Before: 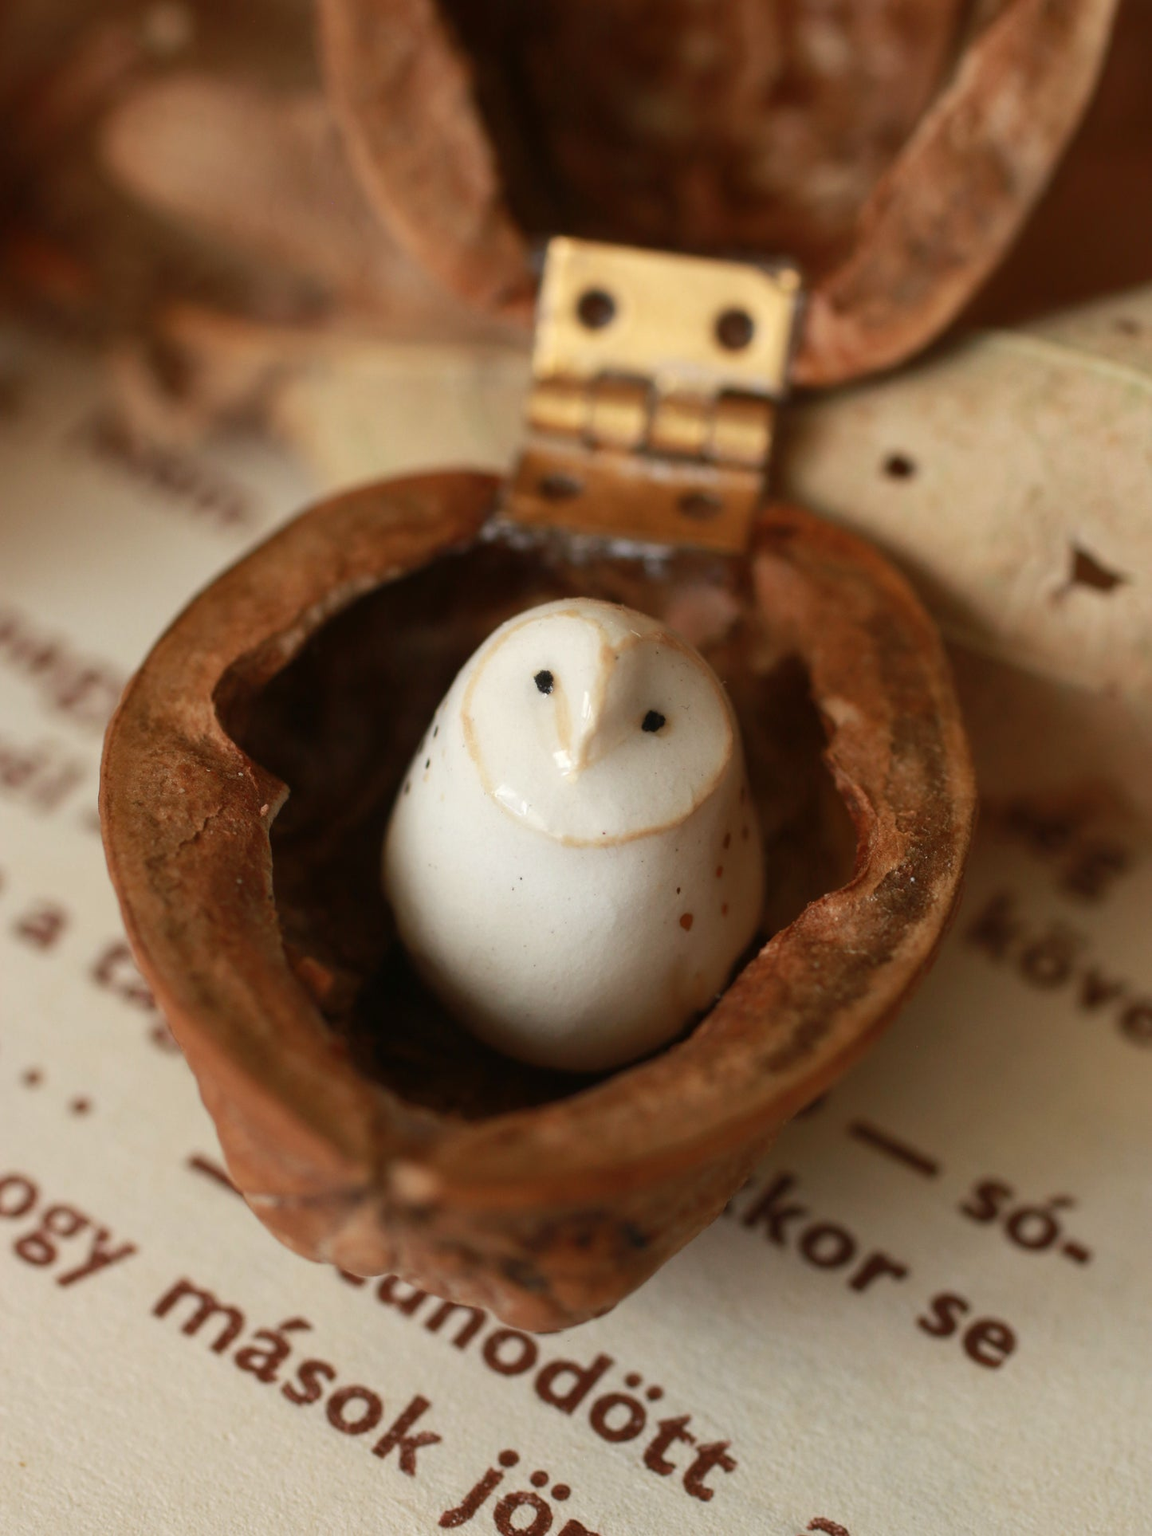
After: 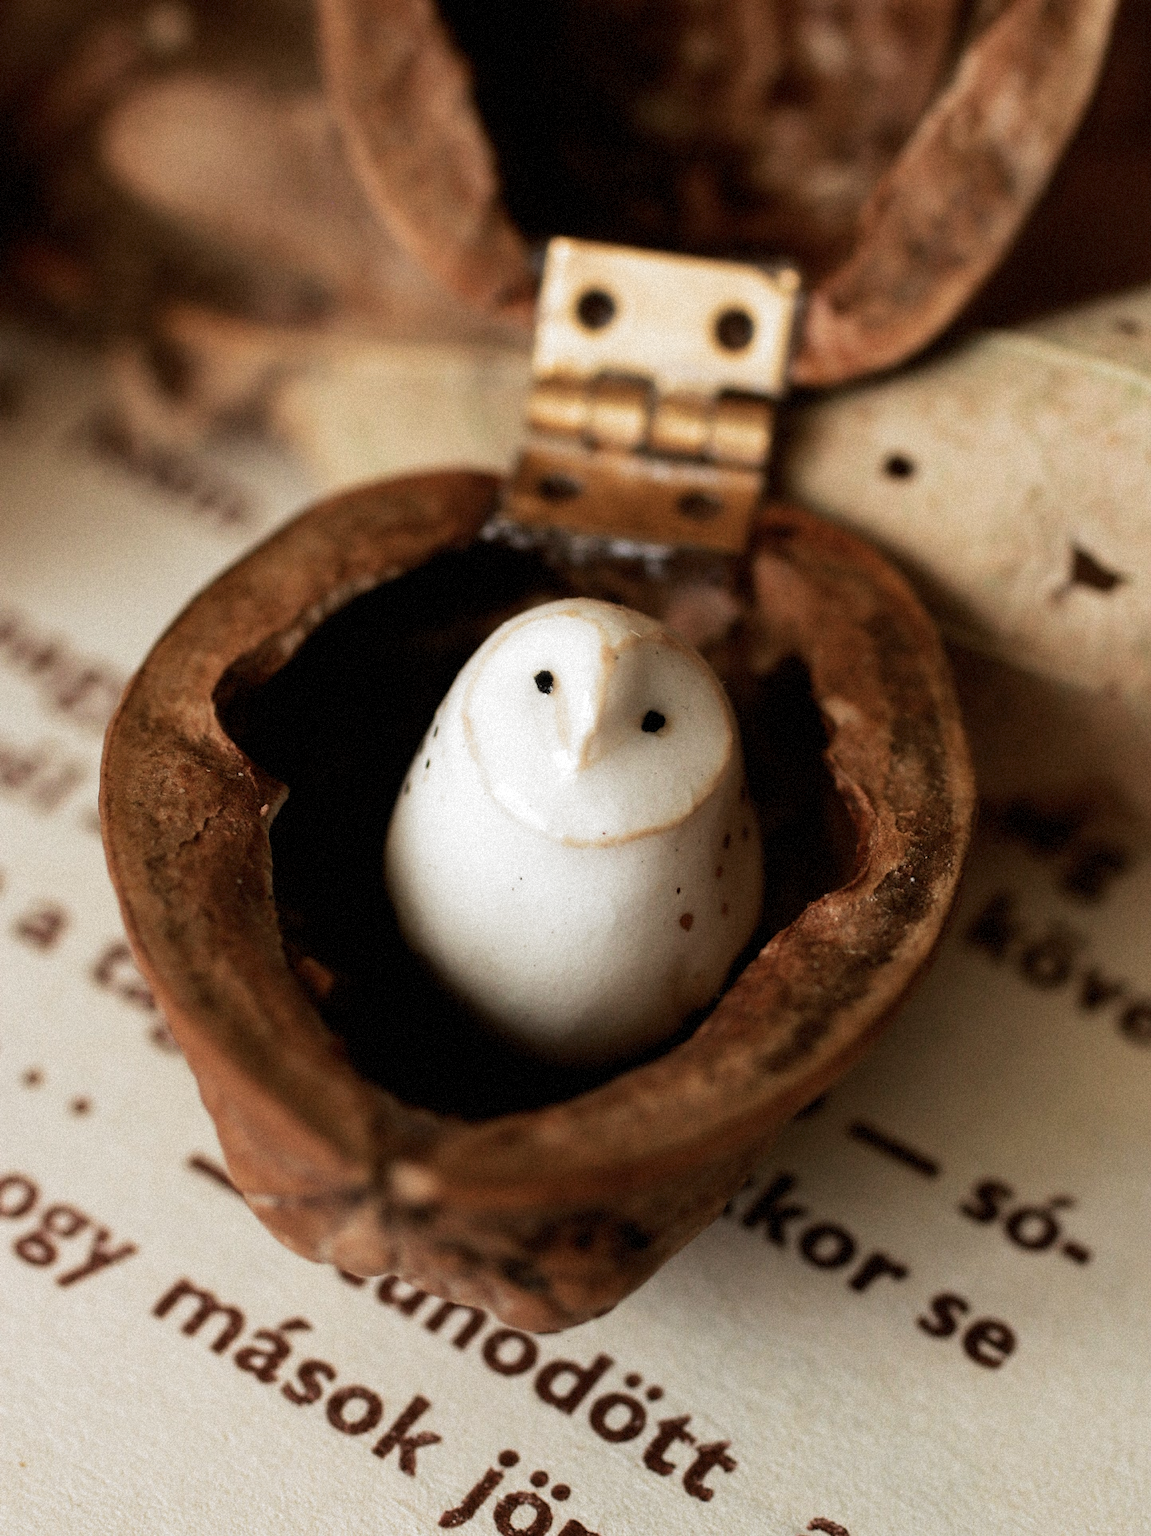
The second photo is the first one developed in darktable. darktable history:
filmic rgb: black relative exposure -8.2 EV, white relative exposure 2.2 EV, threshold 3 EV, hardness 7.11, latitude 75%, contrast 1.325, highlights saturation mix -2%, shadows ↔ highlights balance 30%, preserve chrominance RGB euclidean norm, color science v5 (2021), contrast in shadows safe, contrast in highlights safe, enable highlight reconstruction true
grain: mid-tones bias 0%
